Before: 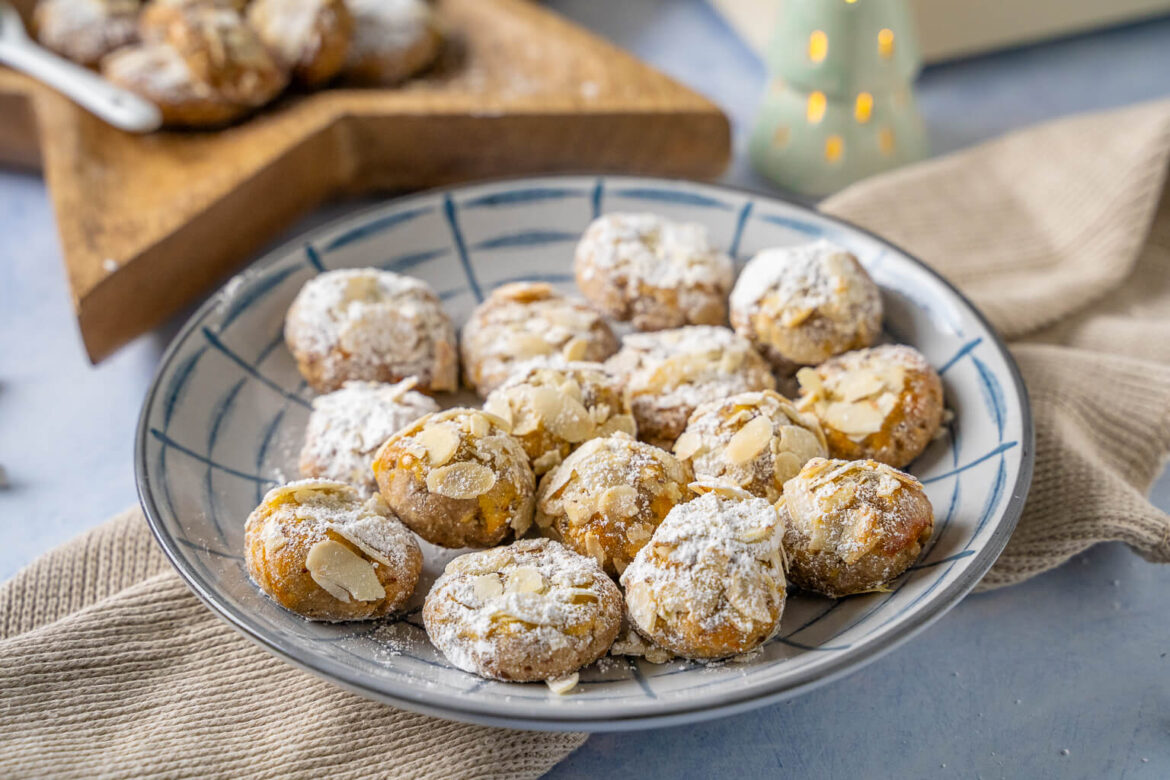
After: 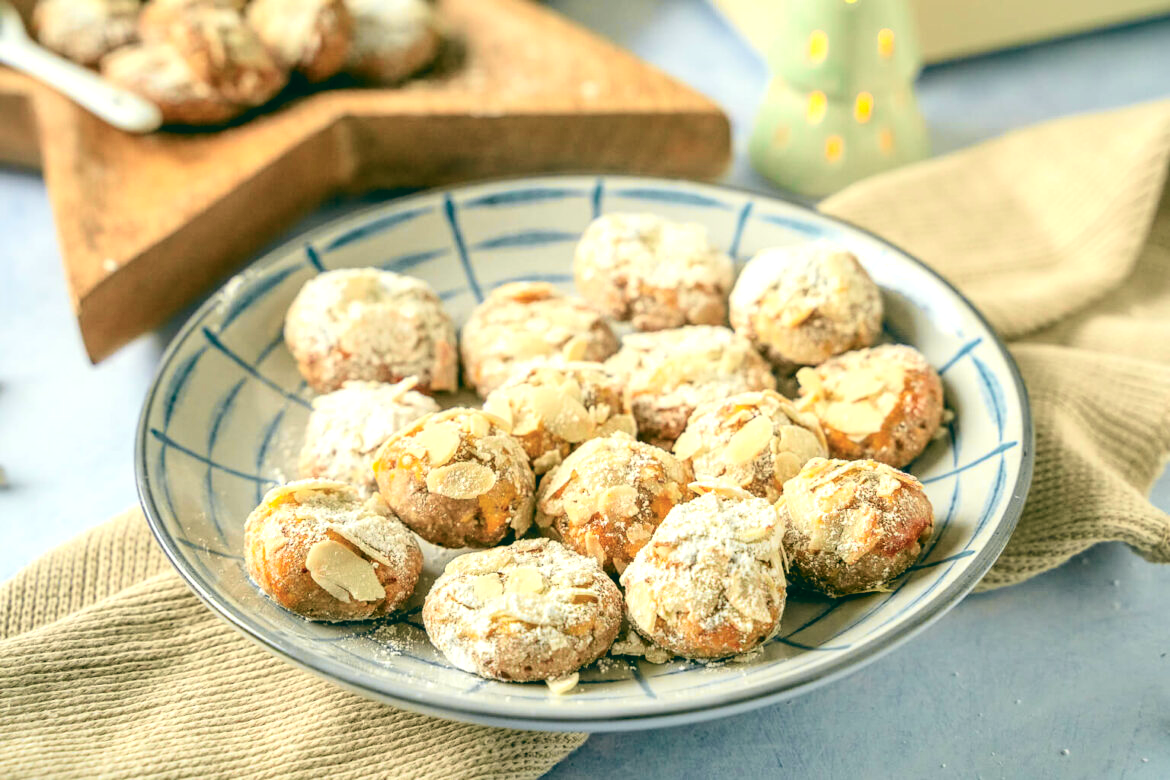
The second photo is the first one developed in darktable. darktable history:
tone curve: curves: ch0 [(0, 0) (0.058, 0.027) (0.214, 0.183) (0.304, 0.288) (0.51, 0.549) (0.658, 0.7) (0.741, 0.775) (0.844, 0.866) (0.986, 0.957)]; ch1 [(0, 0) (0.172, 0.123) (0.312, 0.296) (0.437, 0.429) (0.471, 0.469) (0.502, 0.5) (0.513, 0.515) (0.572, 0.603) (0.617, 0.653) (0.68, 0.724) (0.889, 0.924) (1, 1)]; ch2 [(0, 0) (0.411, 0.424) (0.489, 0.49) (0.502, 0.5) (0.517, 0.519) (0.549, 0.578) (0.604, 0.628) (0.693, 0.686) (1, 1)], color space Lab, independent channels, preserve colors none
exposure: exposure 0.935 EV, compensate highlight preservation false
color balance: lift [1.005, 0.99, 1.007, 1.01], gamma [1, 1.034, 1.032, 0.966], gain [0.873, 1.055, 1.067, 0.933]
